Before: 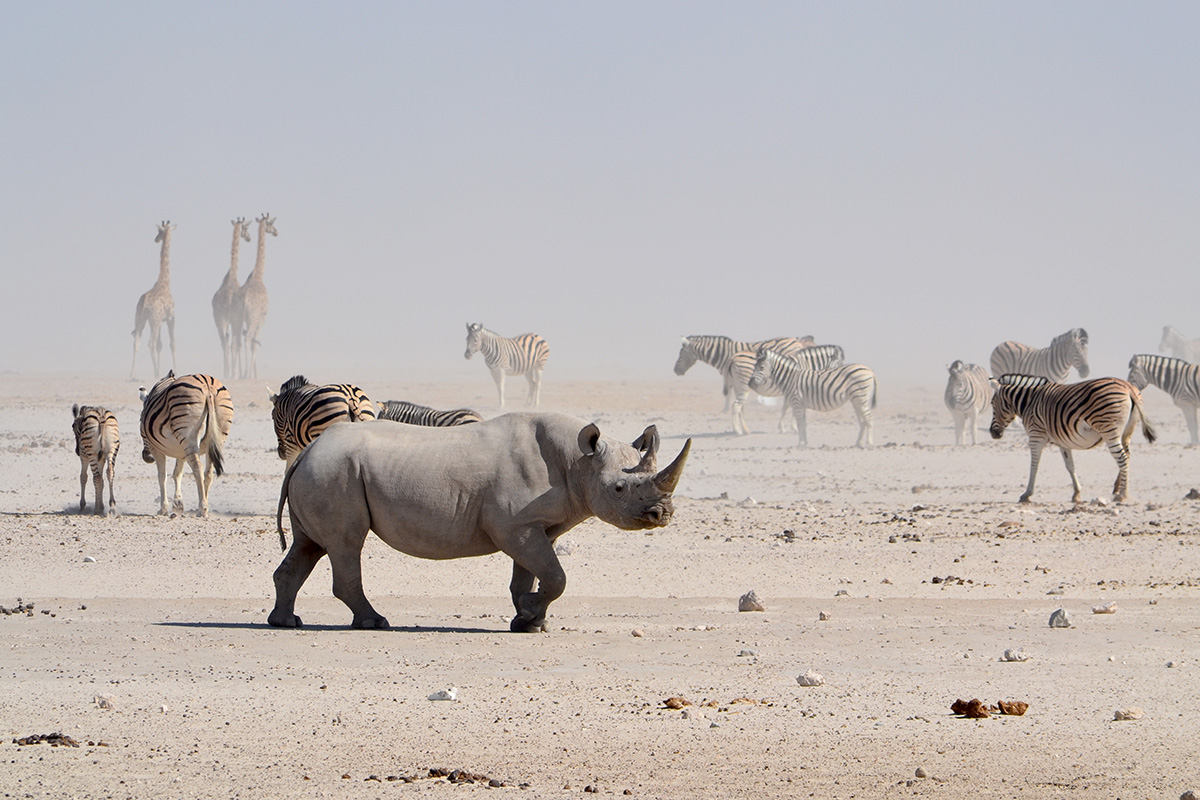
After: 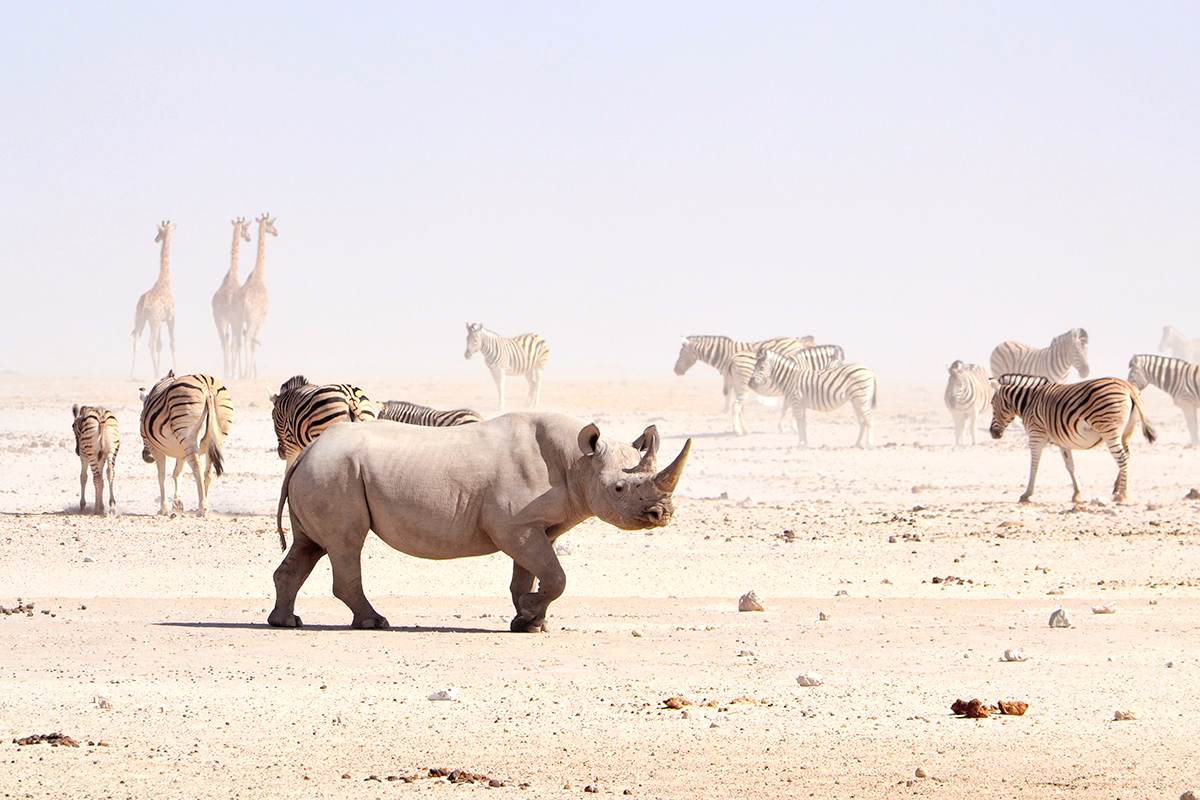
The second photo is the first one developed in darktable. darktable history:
rgb levels: mode RGB, independent channels, levels [[0, 0.5, 1], [0, 0.521, 1], [0, 0.536, 1]]
exposure: exposure 0.6 EV, compensate highlight preservation false
contrast brightness saturation: brightness 0.15
